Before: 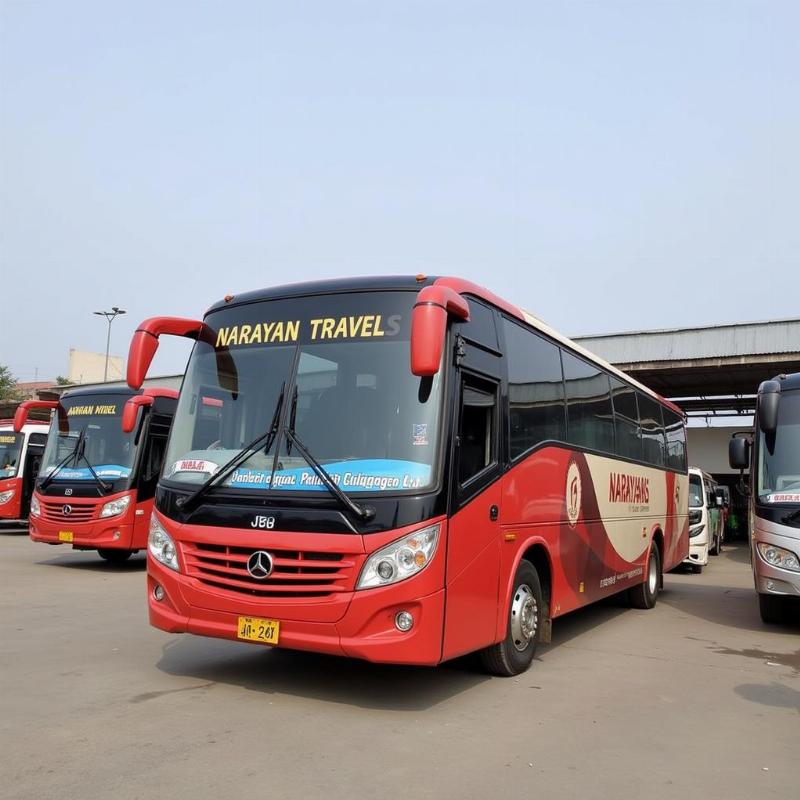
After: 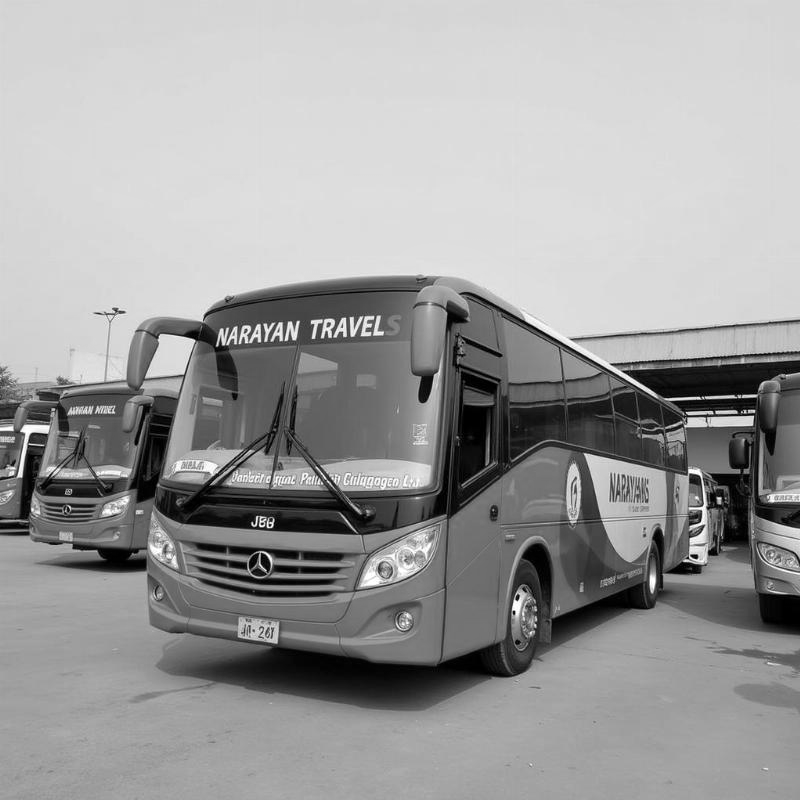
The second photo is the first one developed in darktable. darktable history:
monochrome: a 32, b 64, size 2.3
exposure: exposure 0.128 EV, compensate highlight preservation false
